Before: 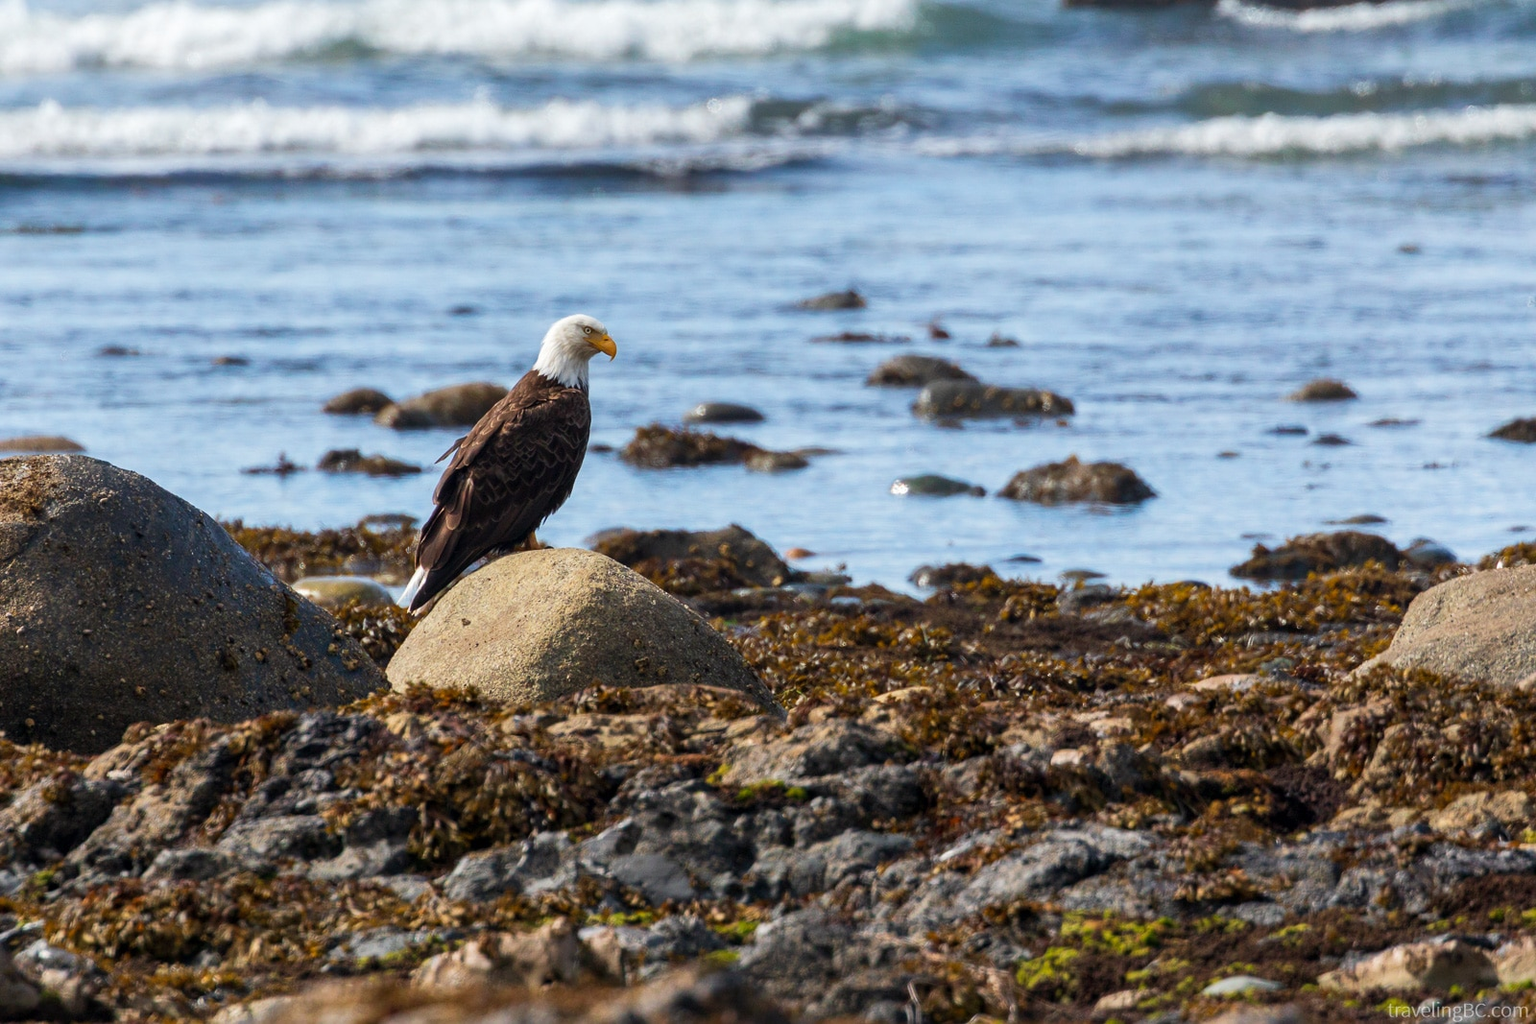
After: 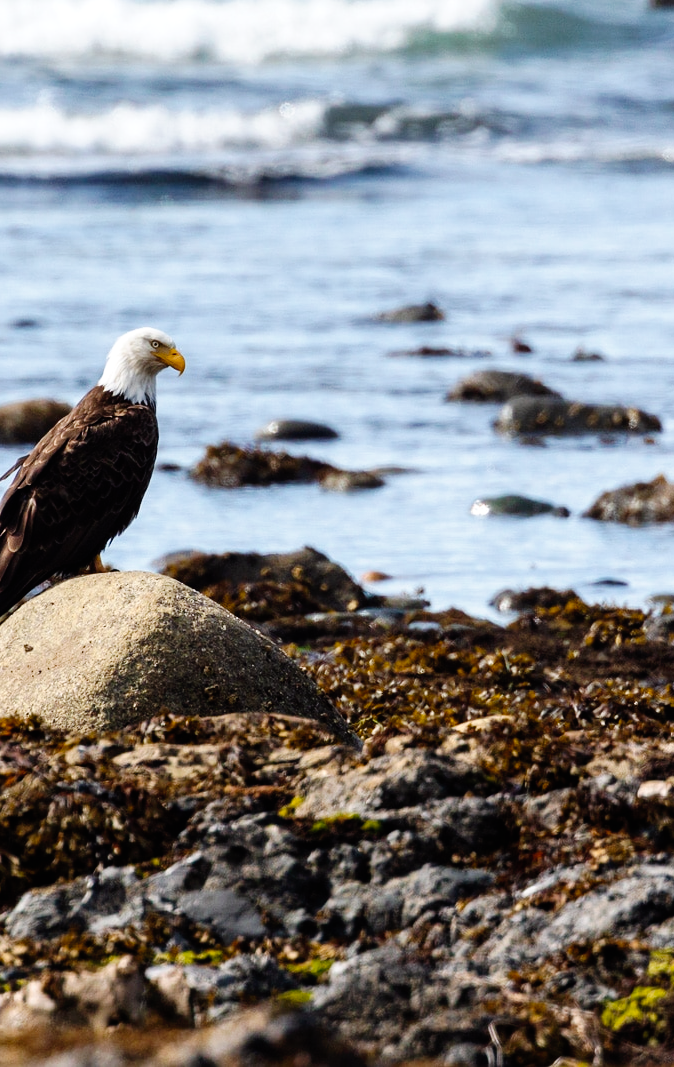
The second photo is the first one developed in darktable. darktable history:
tone curve: curves: ch0 [(0, 0) (0.003, 0) (0.011, 0.002) (0.025, 0.004) (0.044, 0.007) (0.069, 0.015) (0.1, 0.025) (0.136, 0.04) (0.177, 0.09) (0.224, 0.152) (0.277, 0.239) (0.335, 0.335) (0.399, 0.43) (0.468, 0.524) (0.543, 0.621) (0.623, 0.712) (0.709, 0.789) (0.801, 0.871) (0.898, 0.951) (1, 1)], preserve colors none
crop: left 28.583%, right 29.231%
contrast brightness saturation: contrast -0.05, saturation -0.41
color balance: lift [1, 1.001, 0.999, 1.001], gamma [1, 1.004, 1.007, 0.993], gain [1, 0.991, 0.987, 1.013], contrast 10%, output saturation 120%
